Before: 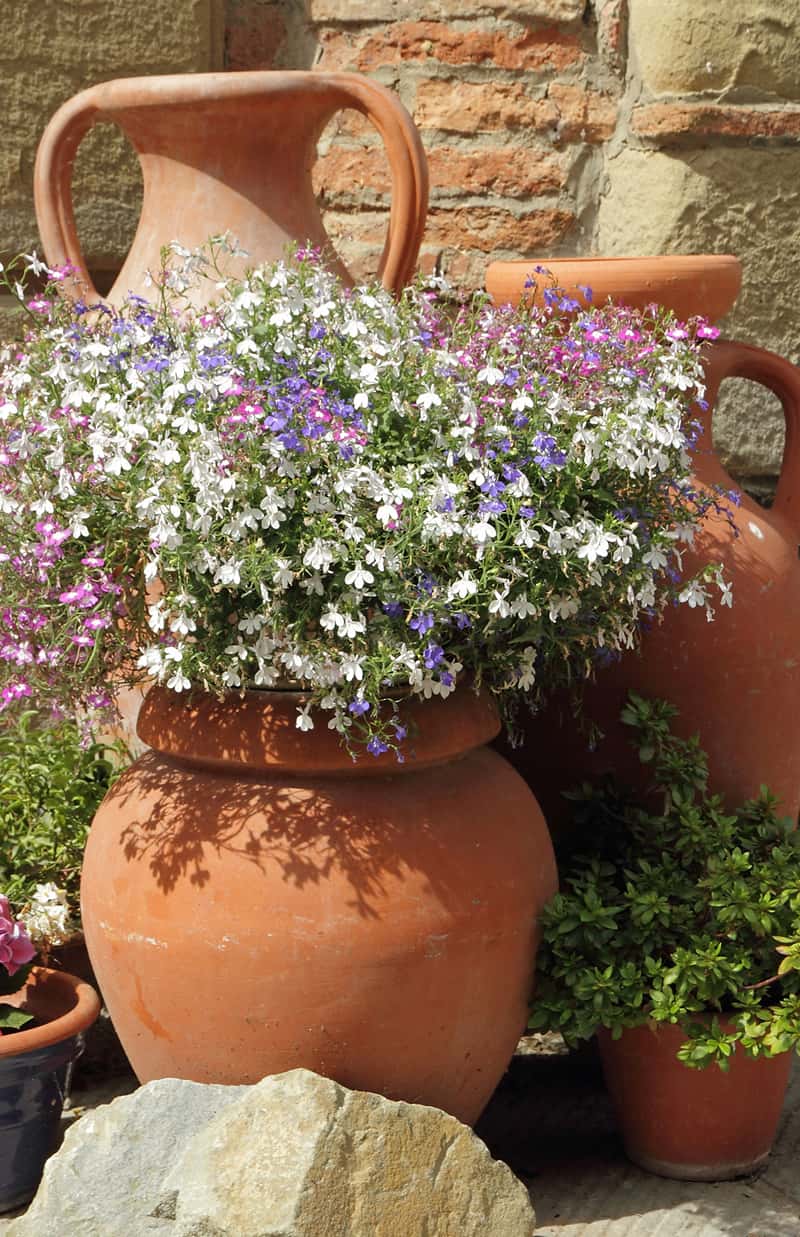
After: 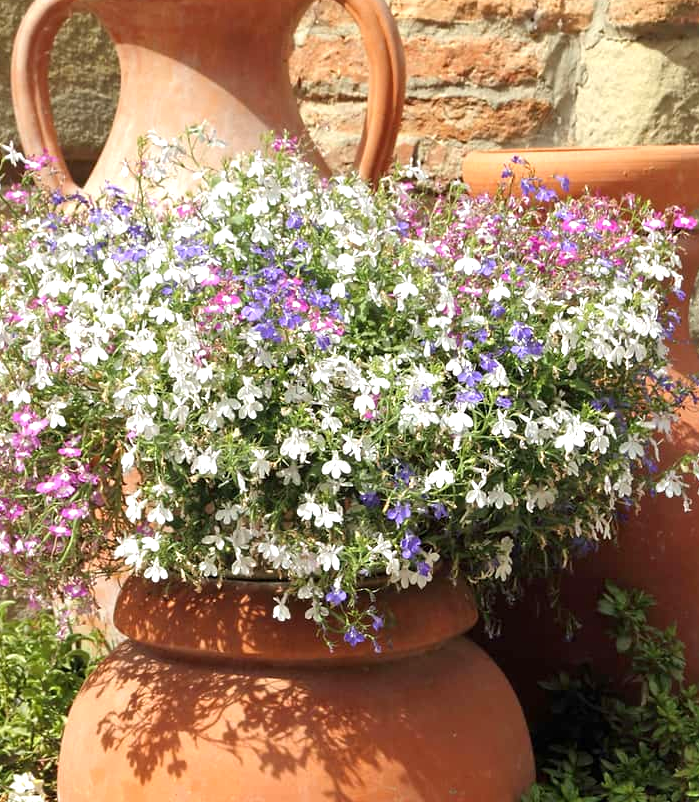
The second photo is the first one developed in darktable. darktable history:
exposure: black level correction 0.001, exposure 0.499 EV, compensate highlight preservation false
crop: left 2.923%, top 8.953%, right 9.612%, bottom 26.166%
